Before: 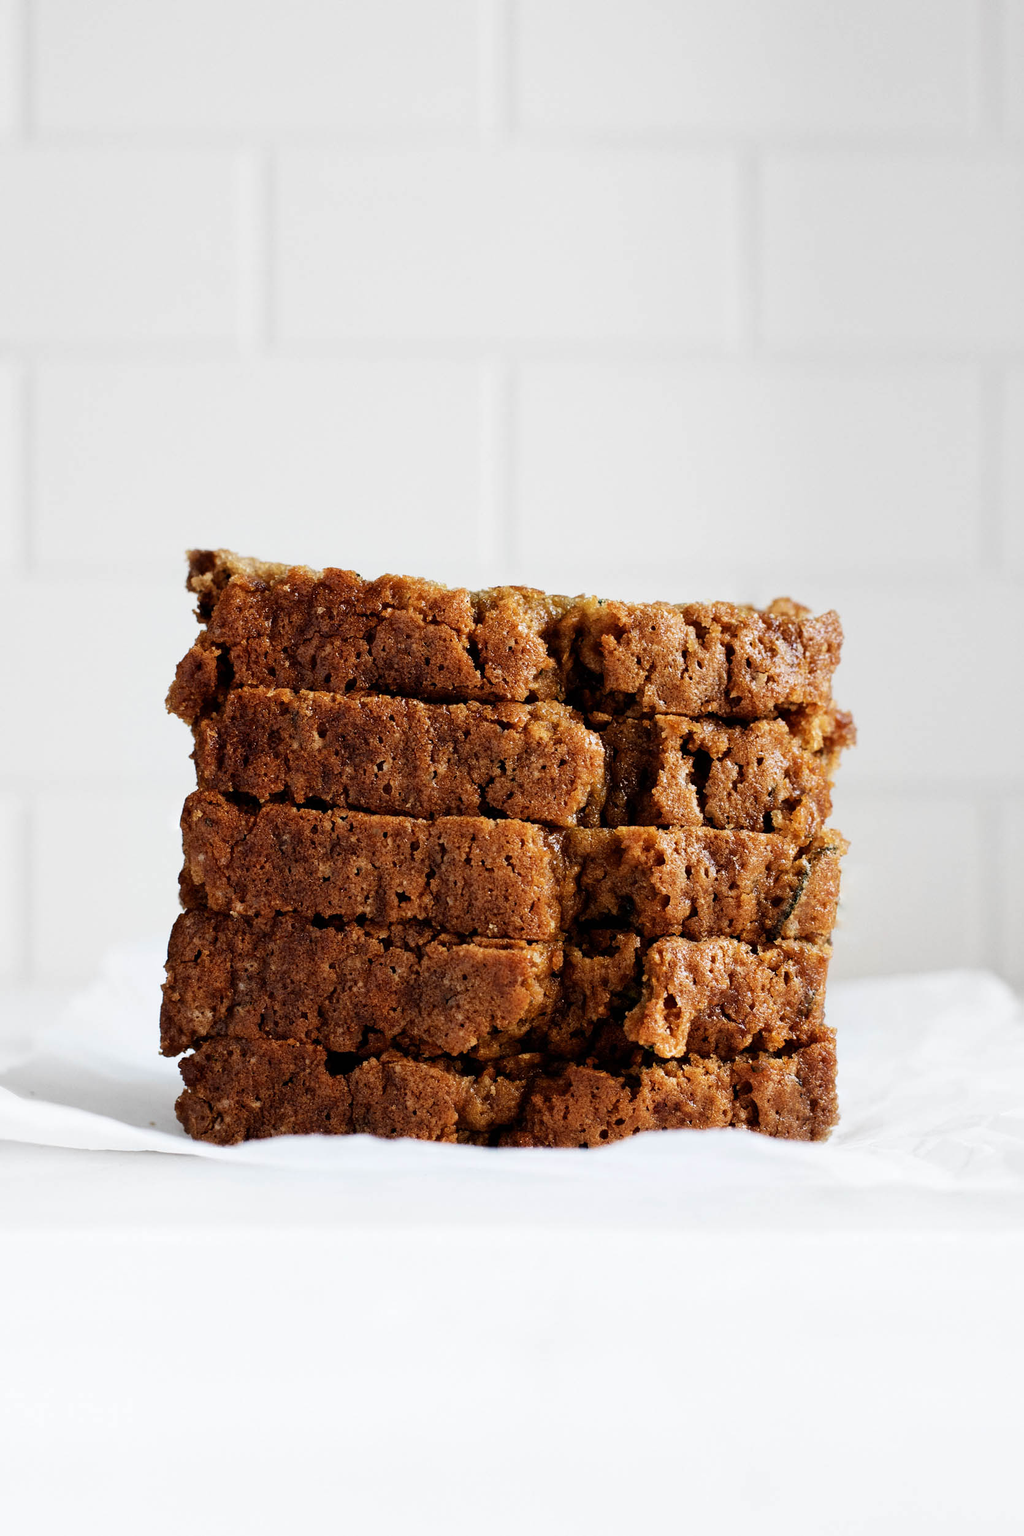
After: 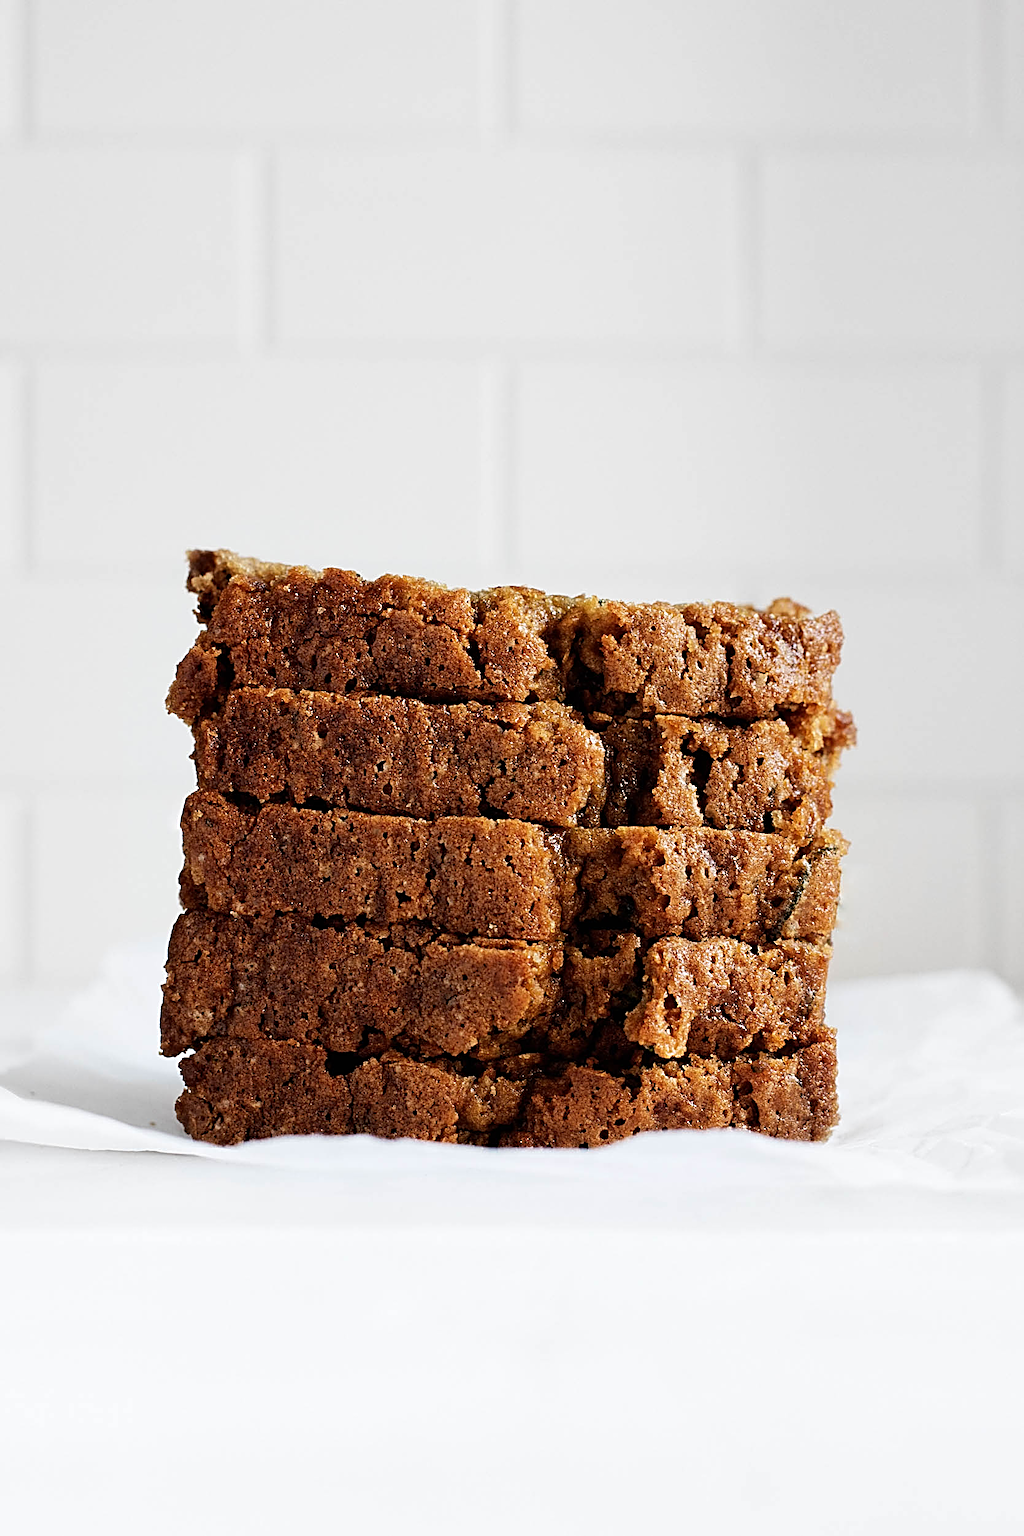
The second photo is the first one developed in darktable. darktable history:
sharpen: radius 2.981, amount 0.757
